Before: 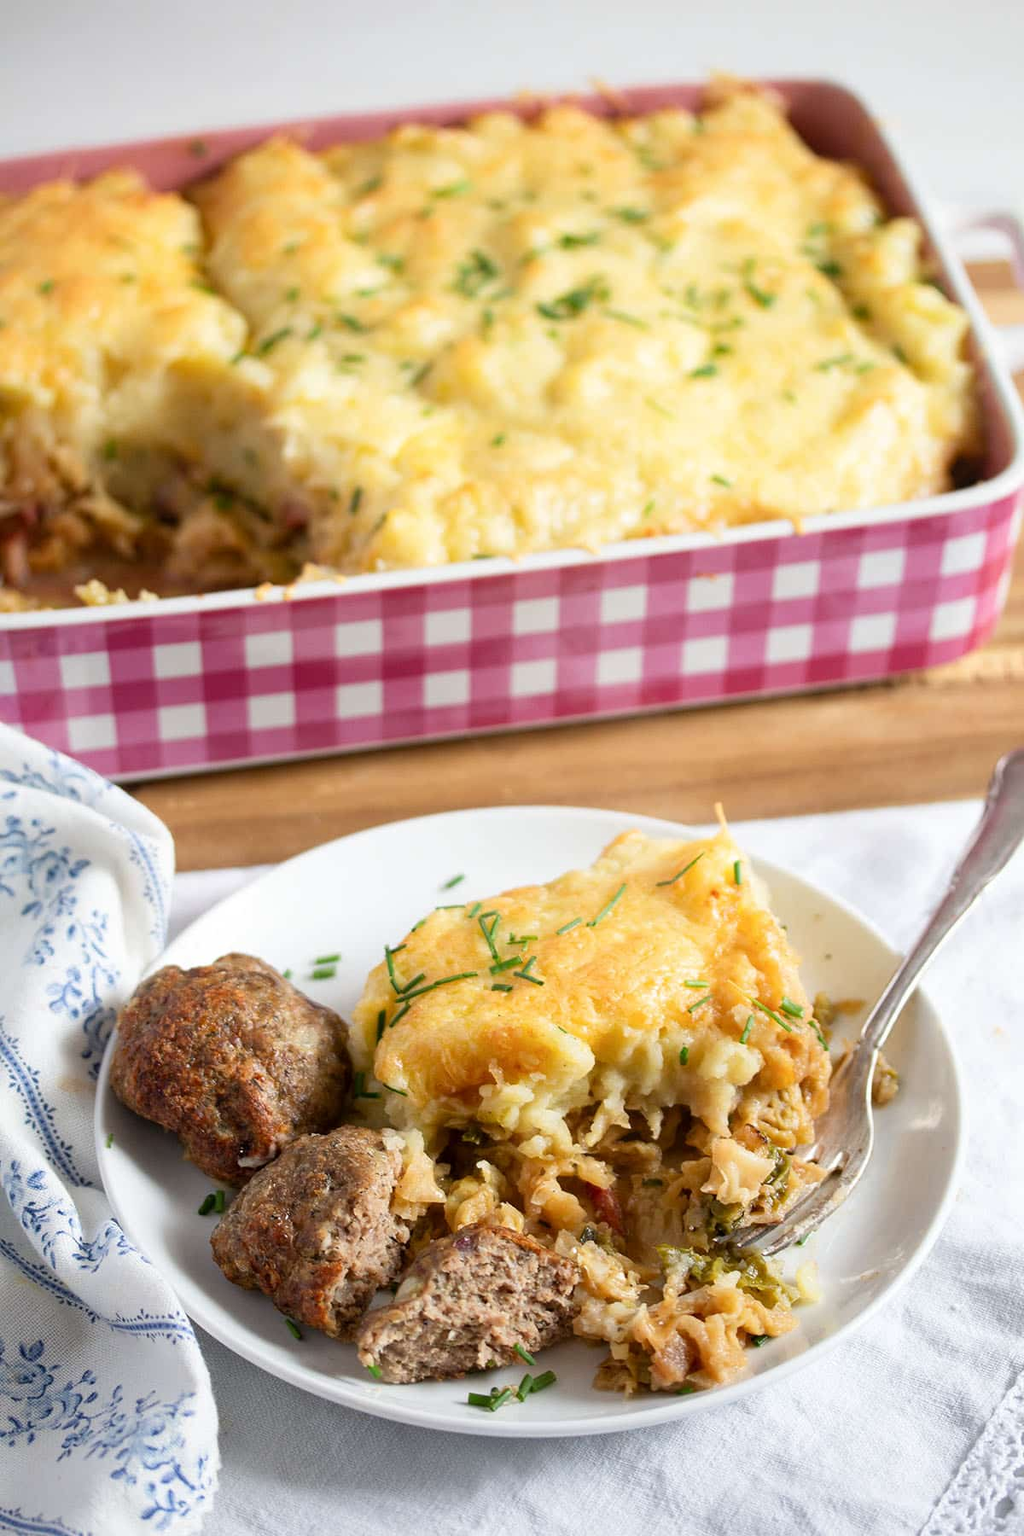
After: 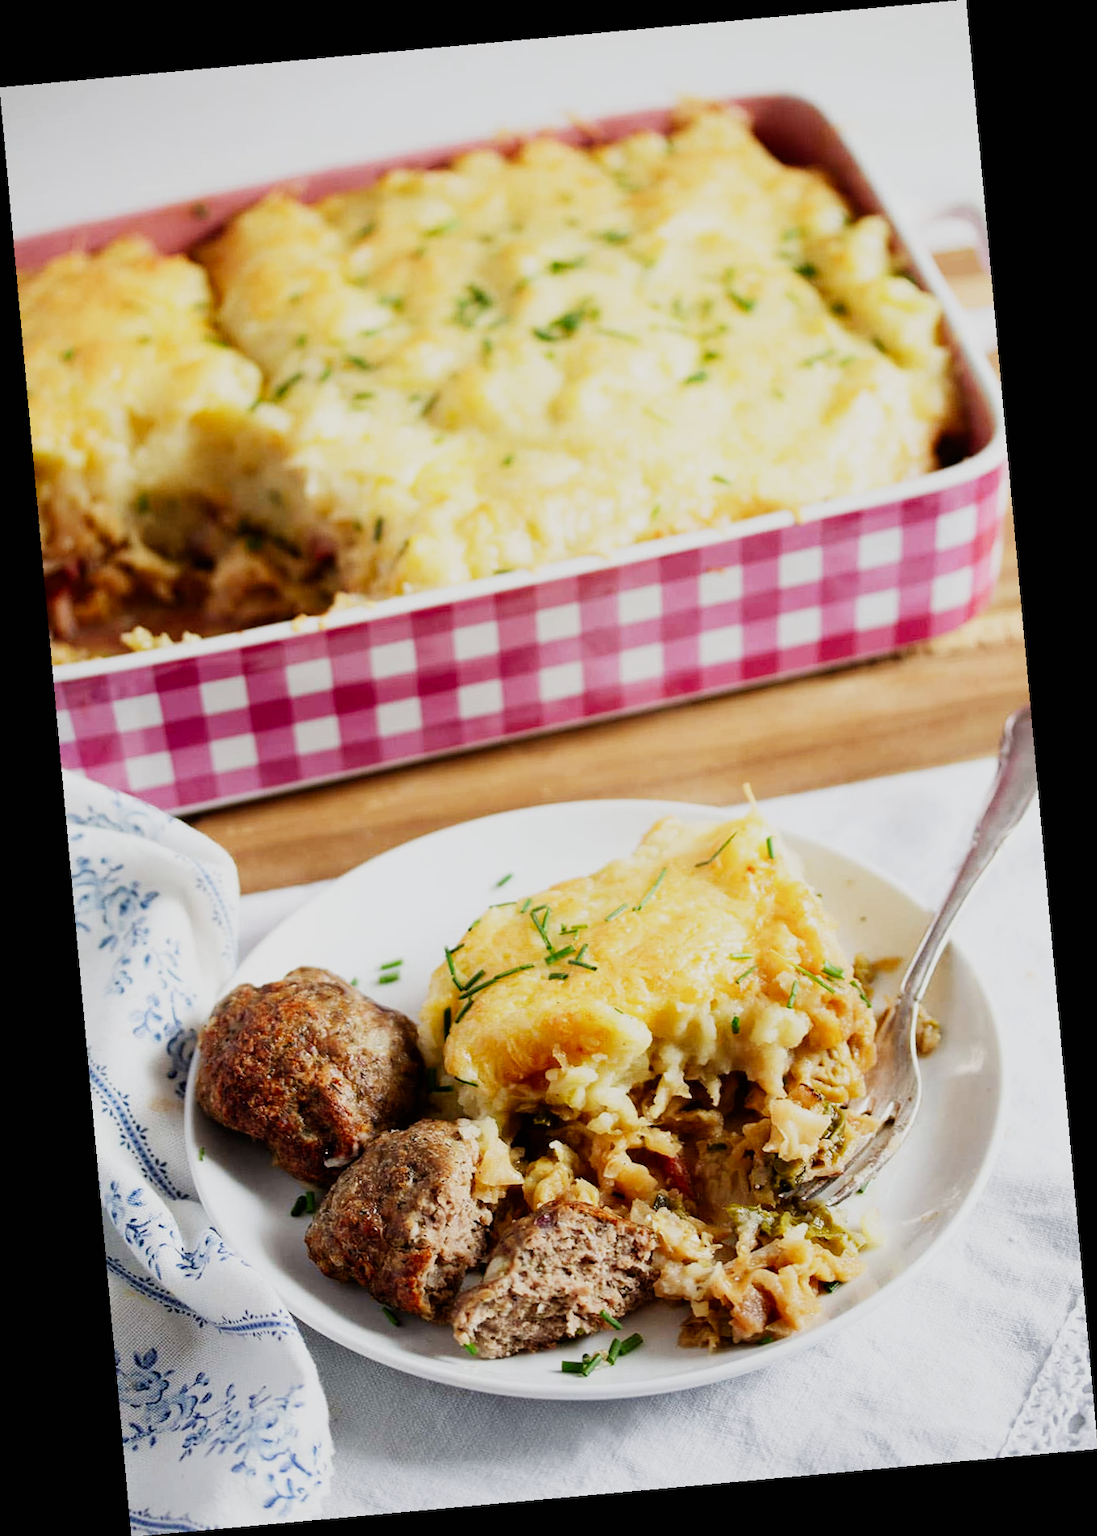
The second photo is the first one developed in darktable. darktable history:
sigmoid: contrast 1.7, skew -0.2, preserve hue 0%, red attenuation 0.1, red rotation 0.035, green attenuation 0.1, green rotation -0.017, blue attenuation 0.15, blue rotation -0.052, base primaries Rec2020
rotate and perspective: rotation -5.2°, automatic cropping off
